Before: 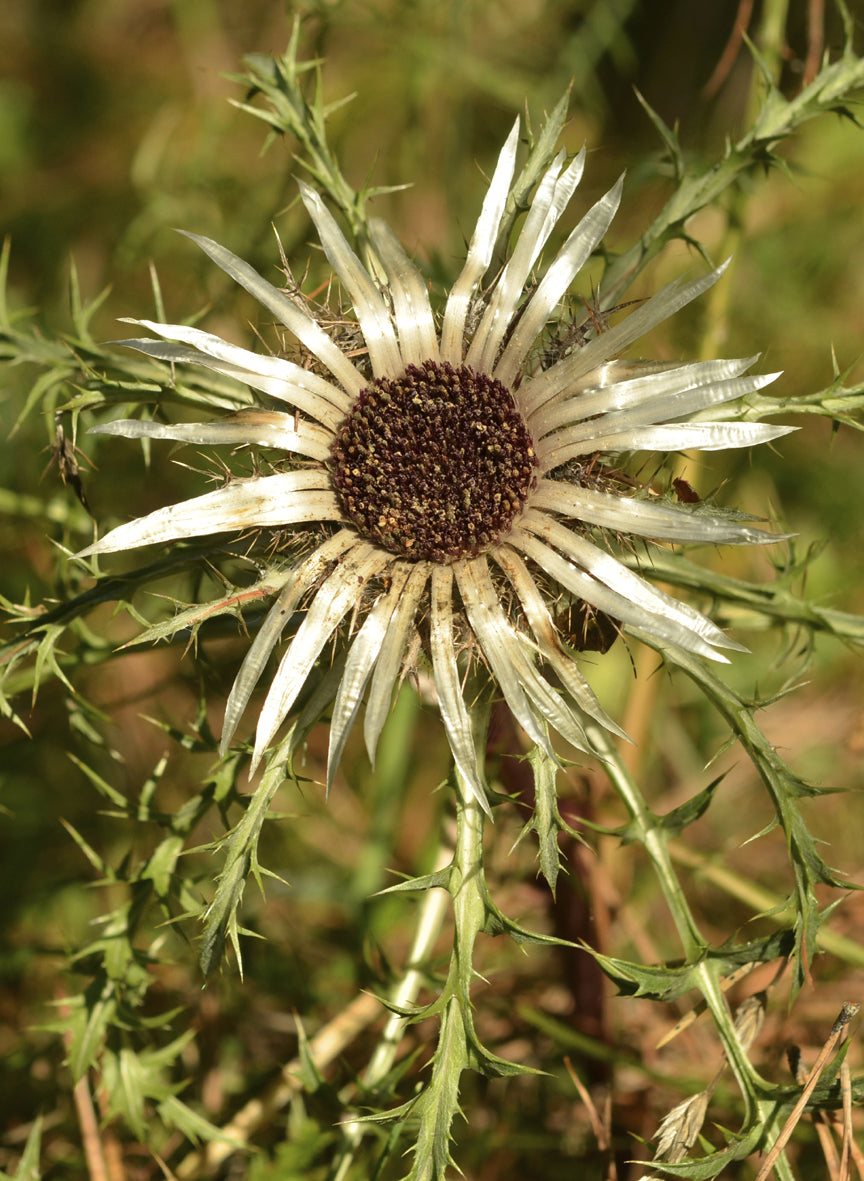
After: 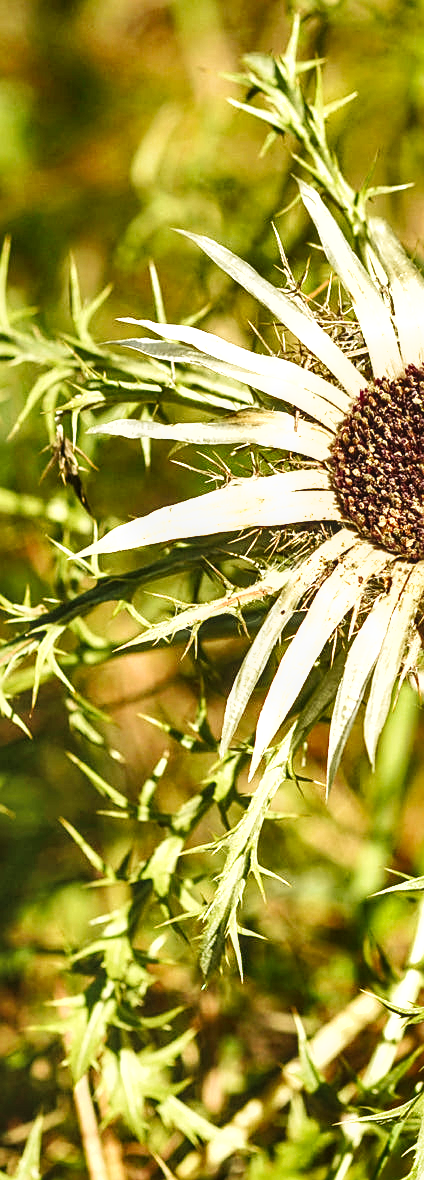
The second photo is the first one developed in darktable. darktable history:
sharpen: amount 0.478
crop and rotate: left 0%, top 0%, right 50.845%
base curve: curves: ch0 [(0, 0) (0.032, 0.025) (0.121, 0.166) (0.206, 0.329) (0.605, 0.79) (1, 1)], preserve colors none
exposure: exposure 1.061 EV, compensate highlight preservation false
local contrast: on, module defaults
white balance: emerald 1
velvia: on, module defaults
shadows and highlights: radius 108.52, shadows 44.07, highlights -67.8, low approximation 0.01, soften with gaussian
